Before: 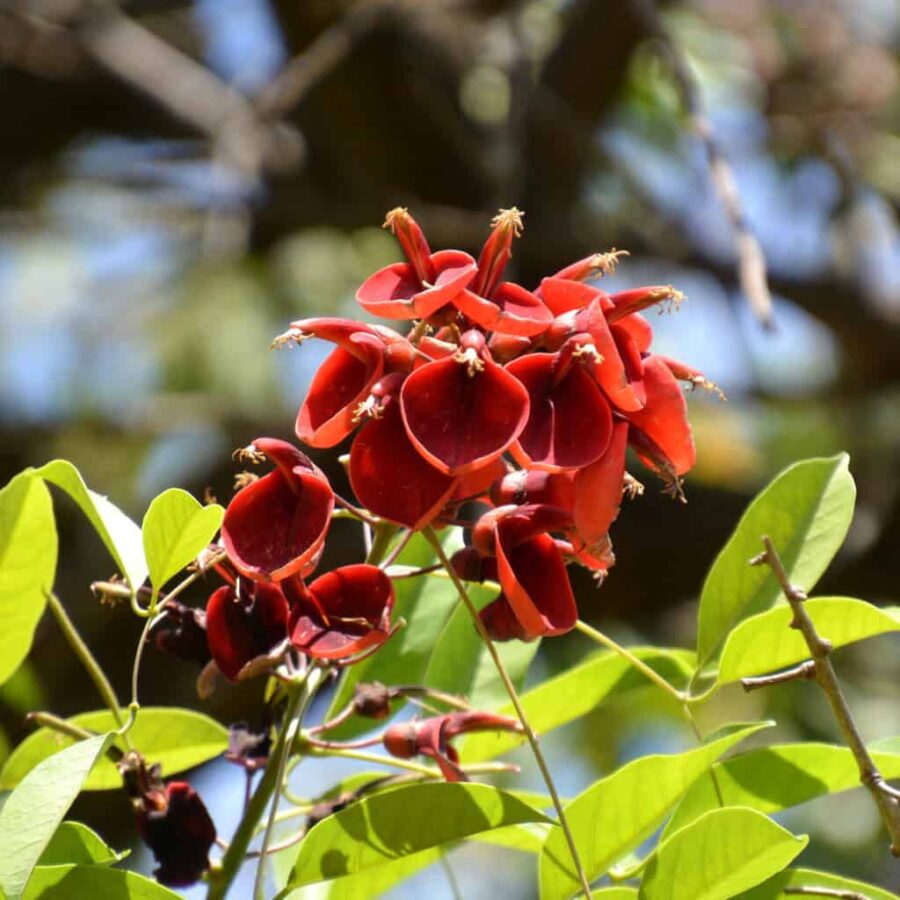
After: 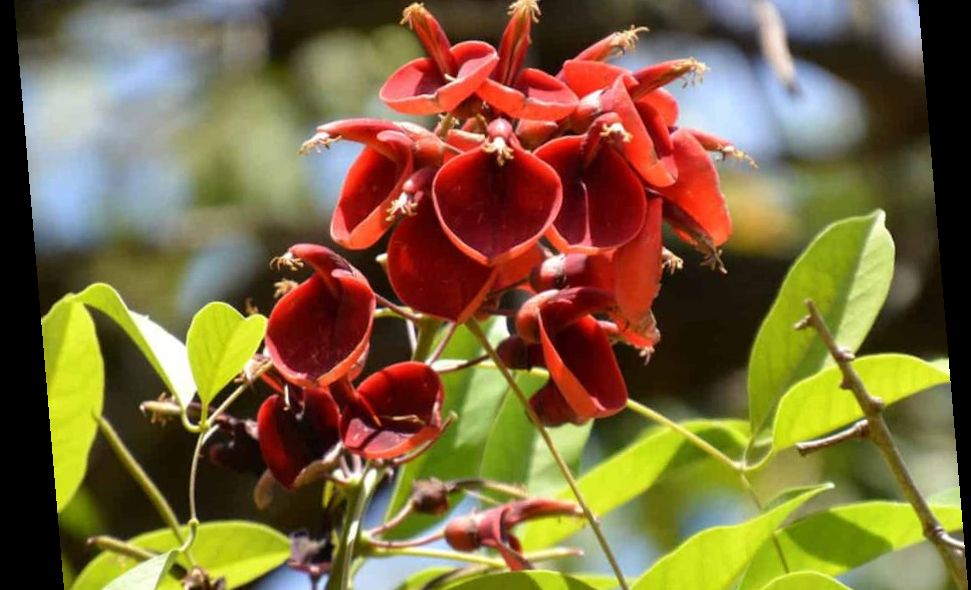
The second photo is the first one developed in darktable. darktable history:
rotate and perspective: rotation -4.86°, automatic cropping off
crop and rotate: top 25.357%, bottom 13.942%
